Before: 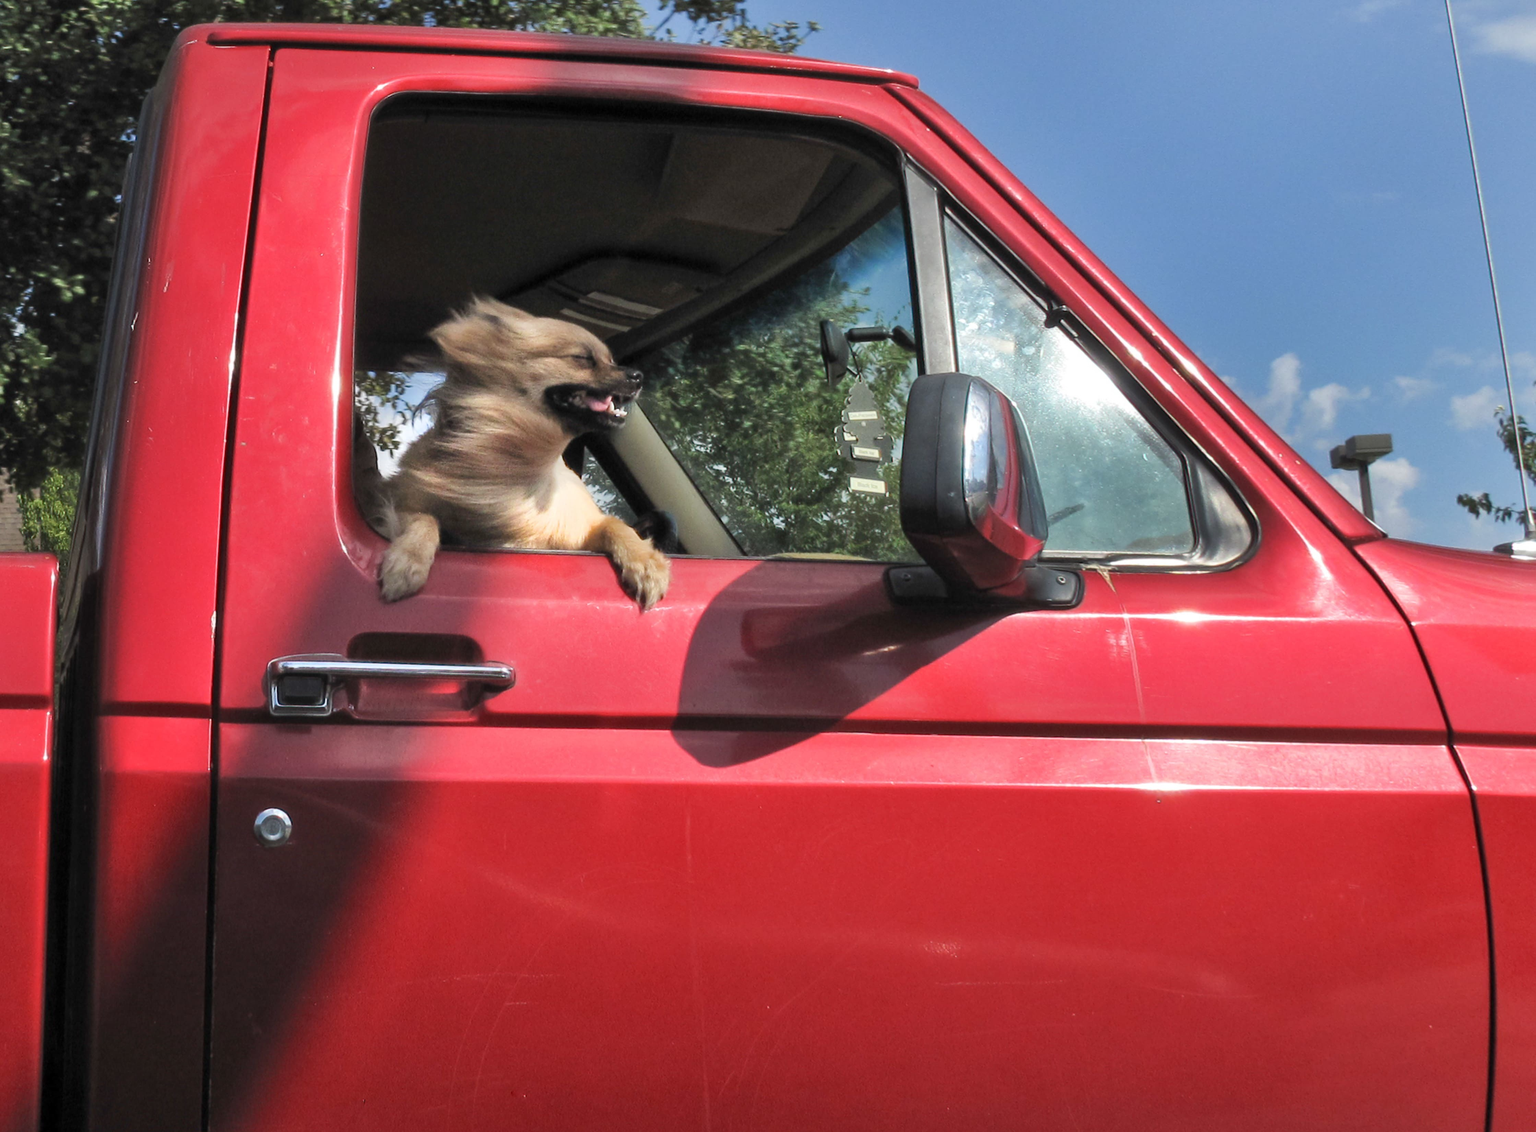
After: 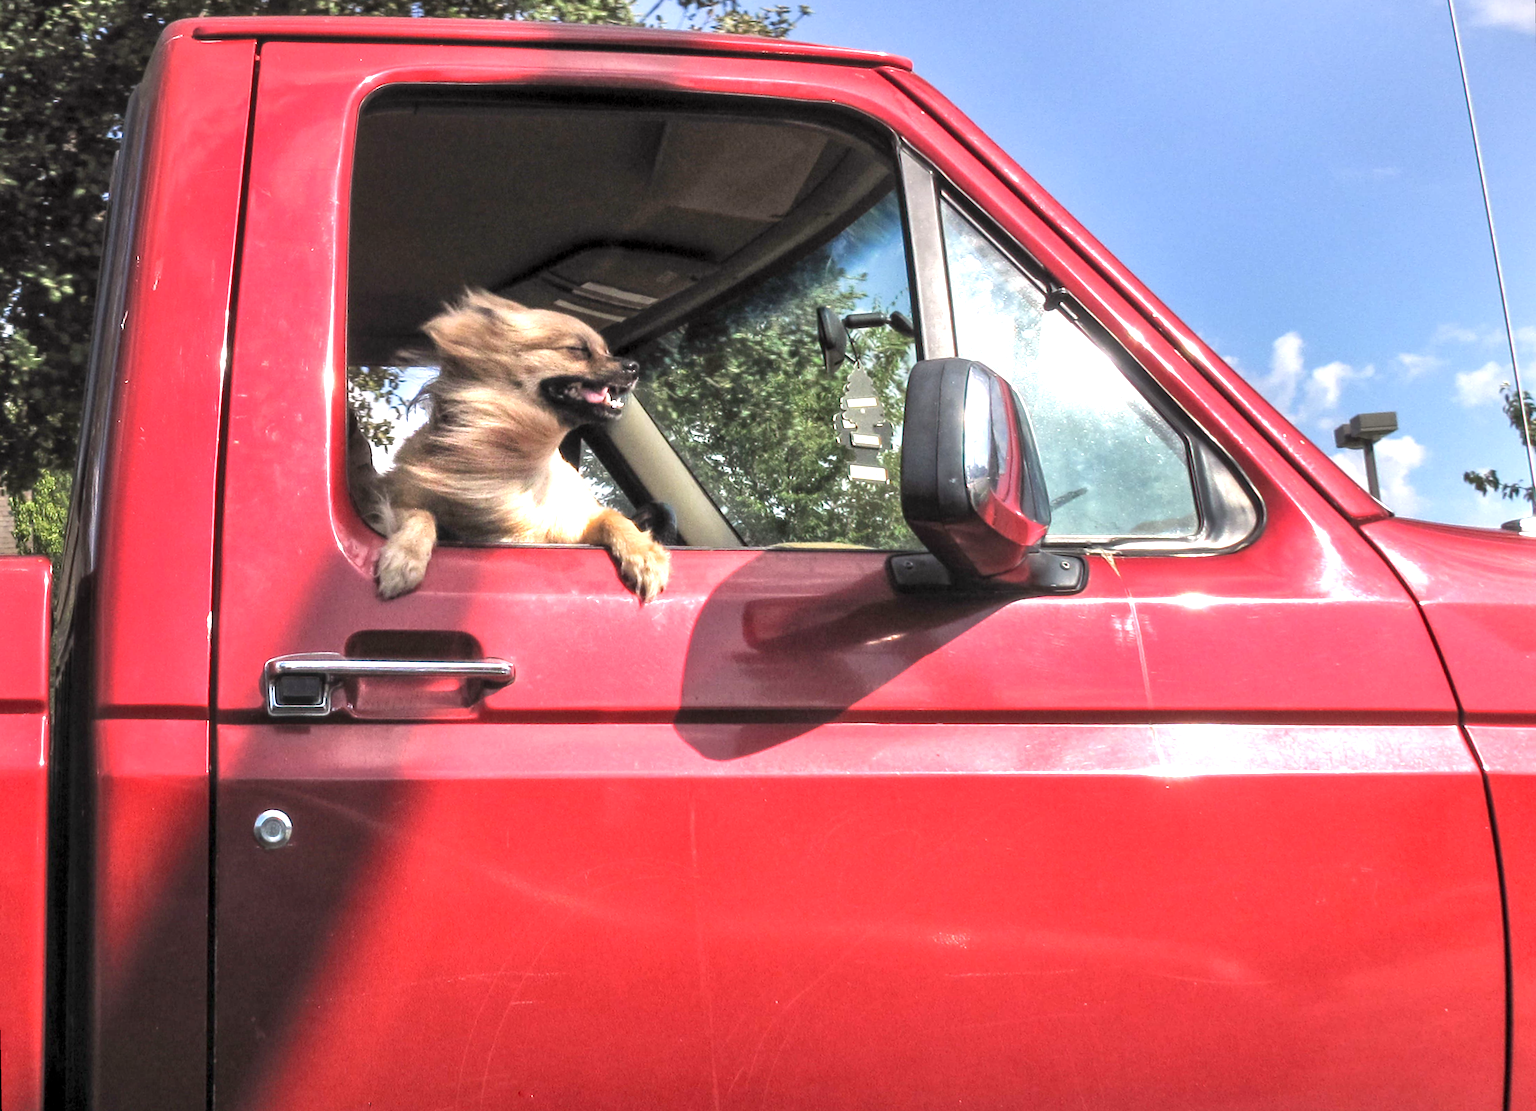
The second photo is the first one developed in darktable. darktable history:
graduated density: density 0.38 EV, hardness 21%, rotation -6.11°, saturation 32%
exposure: black level correction 0, exposure 1.1 EV, compensate highlight preservation false
rotate and perspective: rotation -1°, crop left 0.011, crop right 0.989, crop top 0.025, crop bottom 0.975
local contrast: detail 130%
